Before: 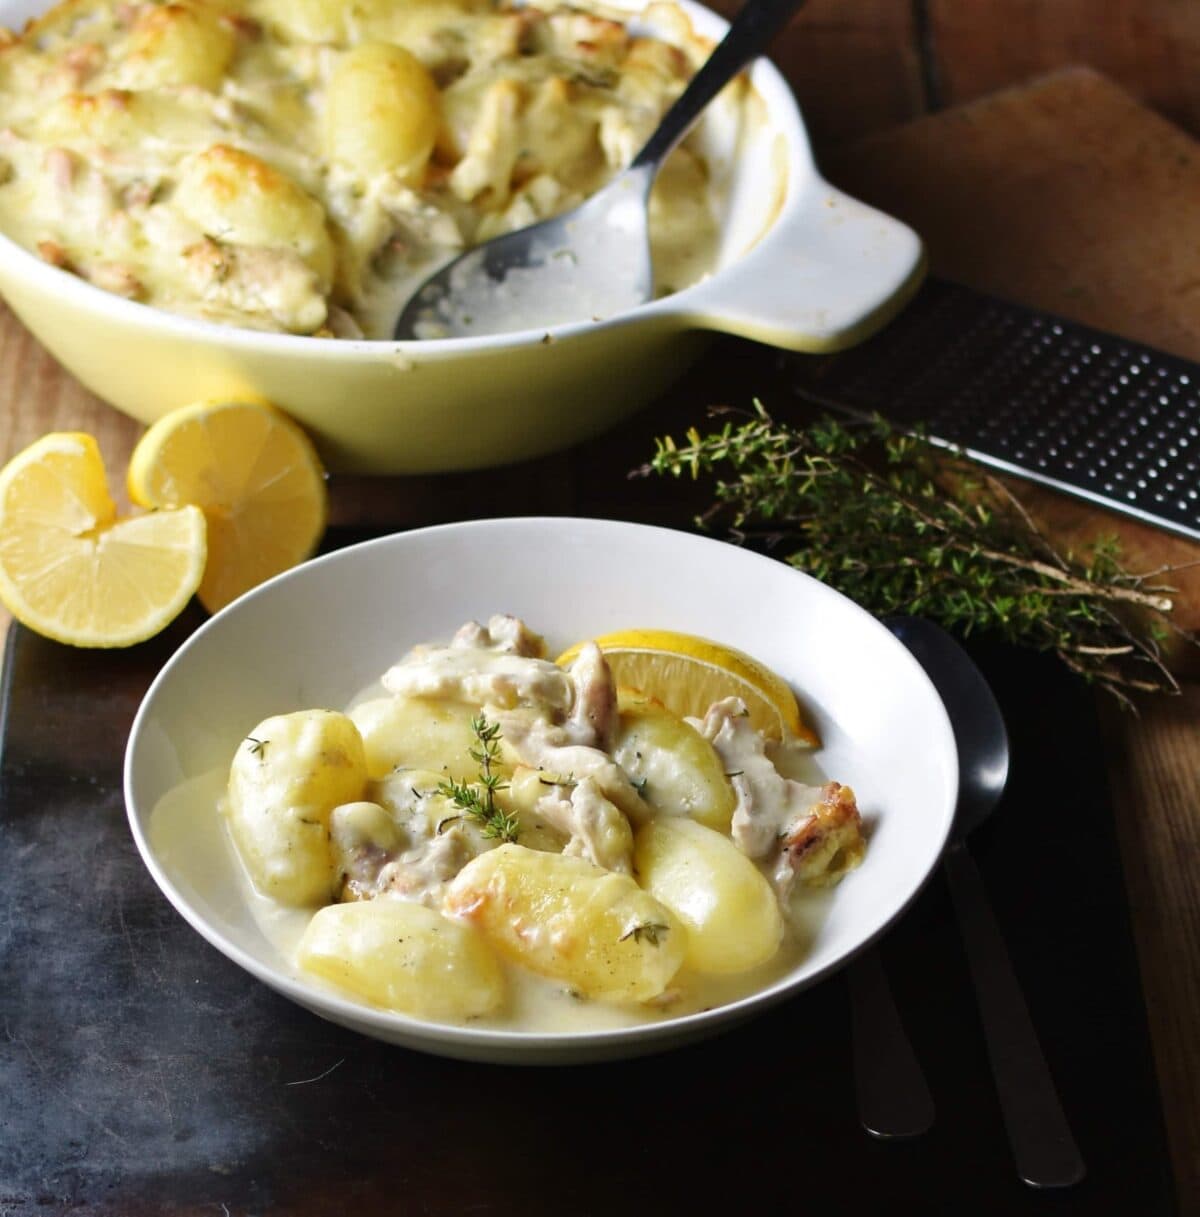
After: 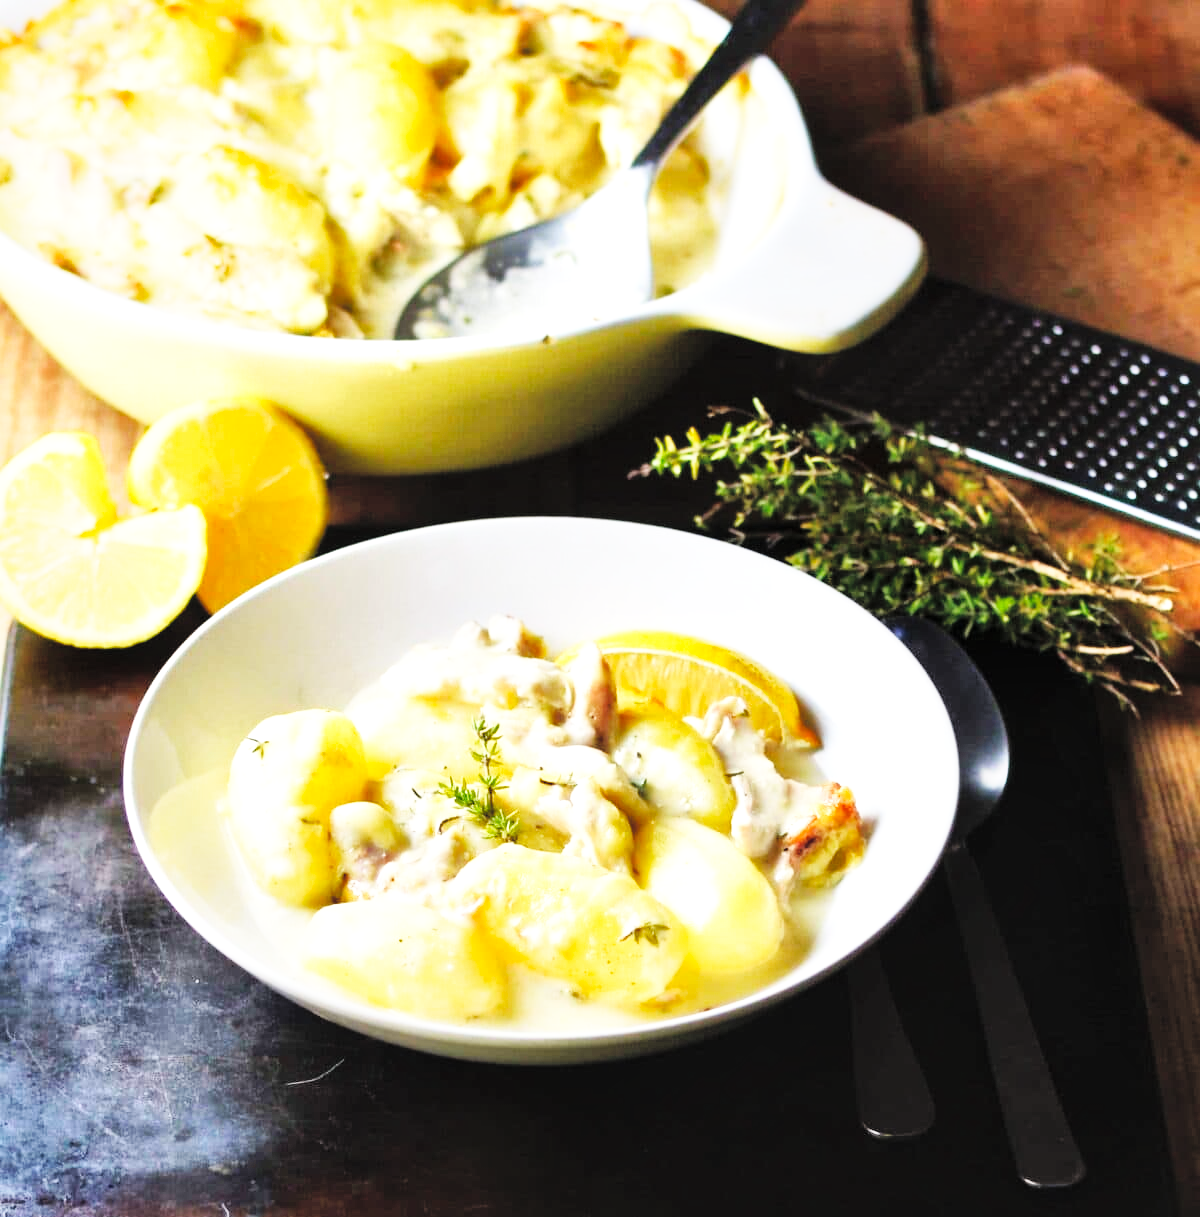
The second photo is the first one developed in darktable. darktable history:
base curve: curves: ch0 [(0, 0) (0, 0.001) (0.001, 0.001) (0.004, 0.002) (0.007, 0.004) (0.015, 0.013) (0.033, 0.045) (0.052, 0.096) (0.075, 0.17) (0.099, 0.241) (0.163, 0.42) (0.219, 0.55) (0.259, 0.616) (0.327, 0.722) (0.365, 0.765) (0.522, 0.873) (0.547, 0.881) (0.689, 0.919) (0.826, 0.952) (1, 1)], preserve colors none
contrast brightness saturation: contrast 0.1, brightness 0.3, saturation 0.14
local contrast: mode bilateral grid, contrast 20, coarseness 50, detail 159%, midtone range 0.2
